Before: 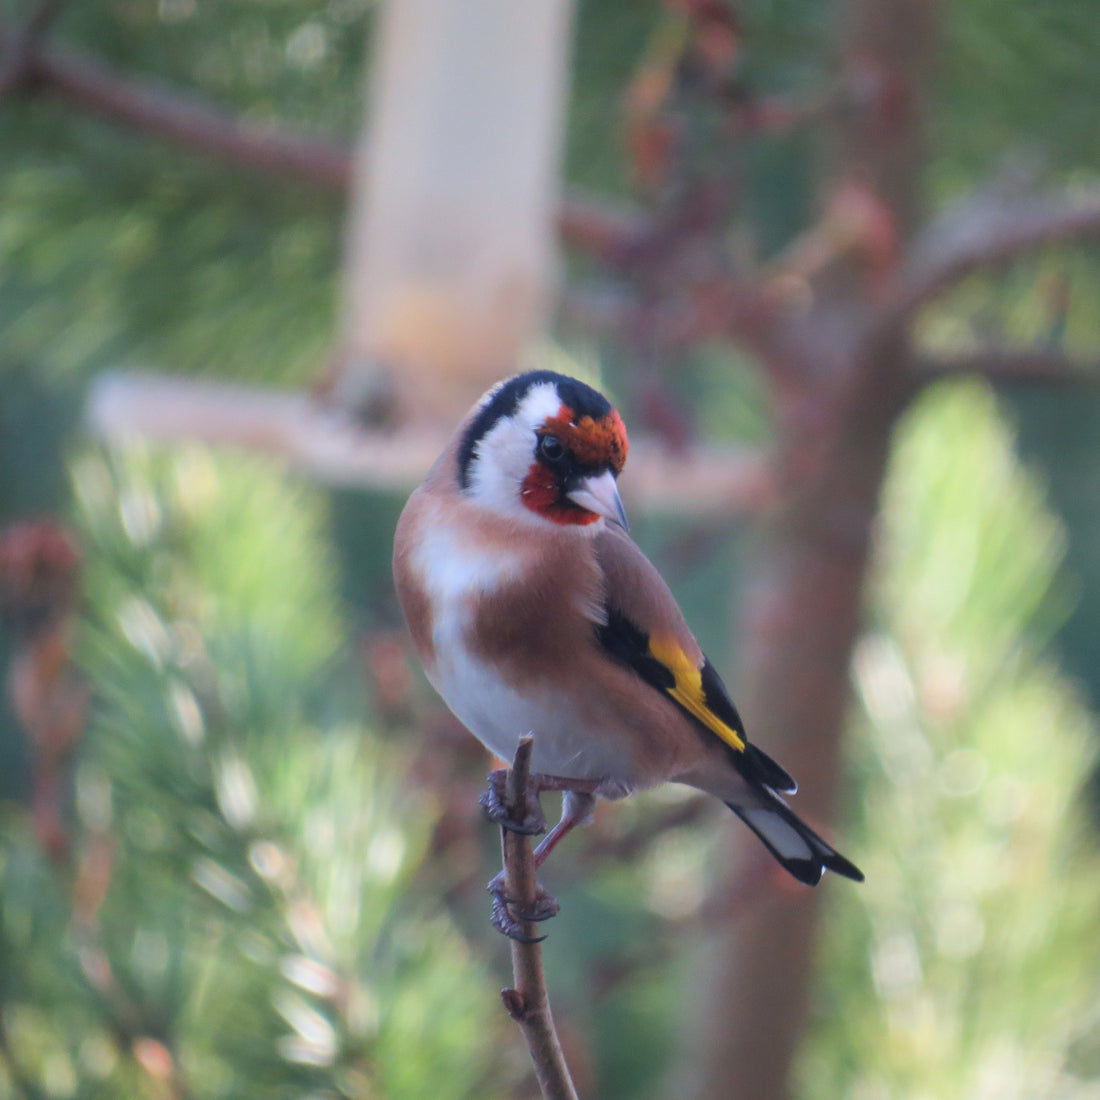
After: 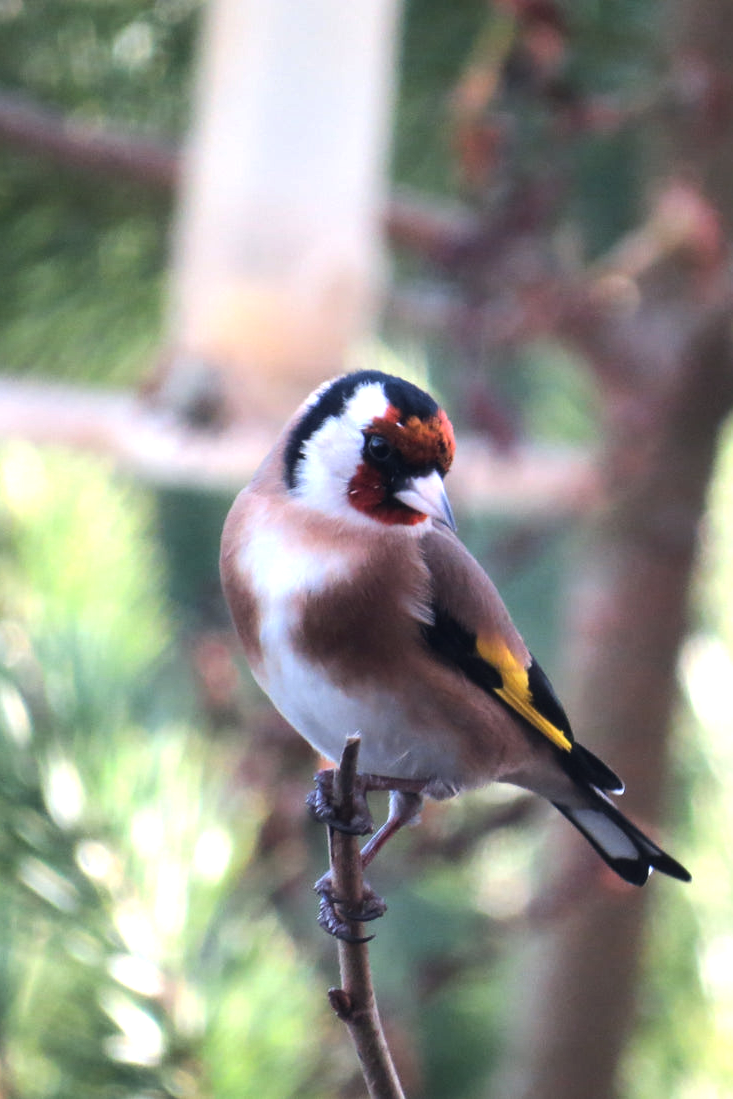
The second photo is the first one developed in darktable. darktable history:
crop and rotate: left 15.754%, right 17.579%
tone equalizer: -8 EV -1.08 EV, -7 EV -1.01 EV, -6 EV -0.867 EV, -5 EV -0.578 EV, -3 EV 0.578 EV, -2 EV 0.867 EV, -1 EV 1.01 EV, +0 EV 1.08 EV, edges refinement/feathering 500, mask exposure compensation -1.57 EV, preserve details no
